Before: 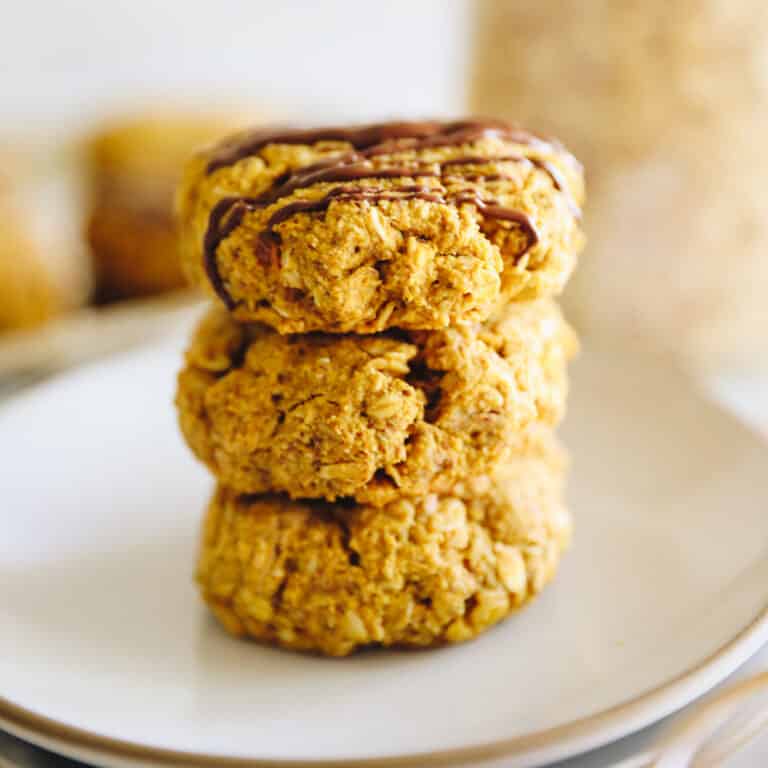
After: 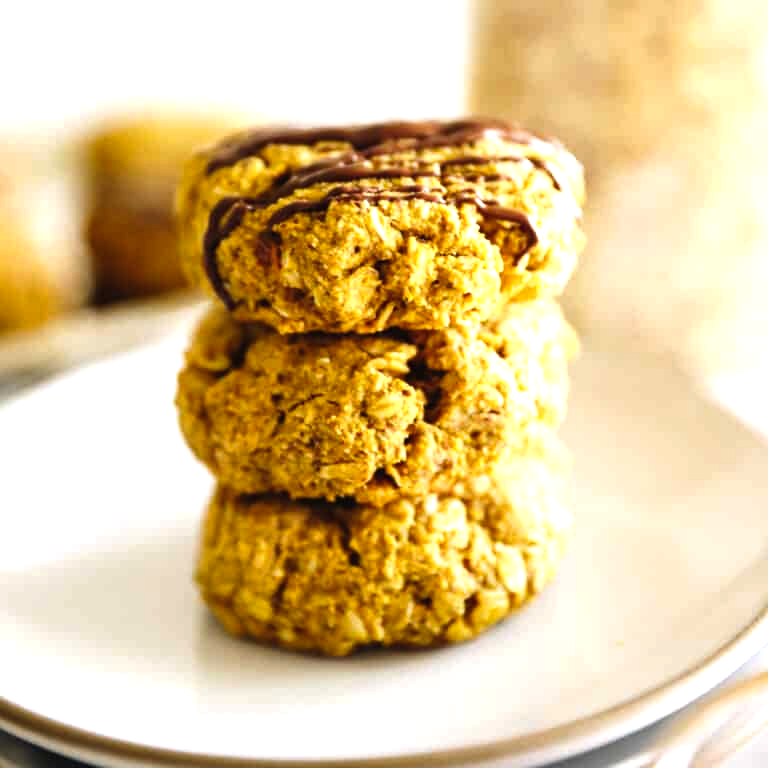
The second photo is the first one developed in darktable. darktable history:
color balance rgb: shadows lift › hue 87.44°, perceptual saturation grading › global saturation 2.154%, perceptual saturation grading › highlights -1.023%, perceptual saturation grading › mid-tones 3.869%, perceptual saturation grading › shadows 8.563%, perceptual brilliance grading › global brilliance 15.273%, perceptual brilliance grading › shadows -34.462%, contrast 5.315%
